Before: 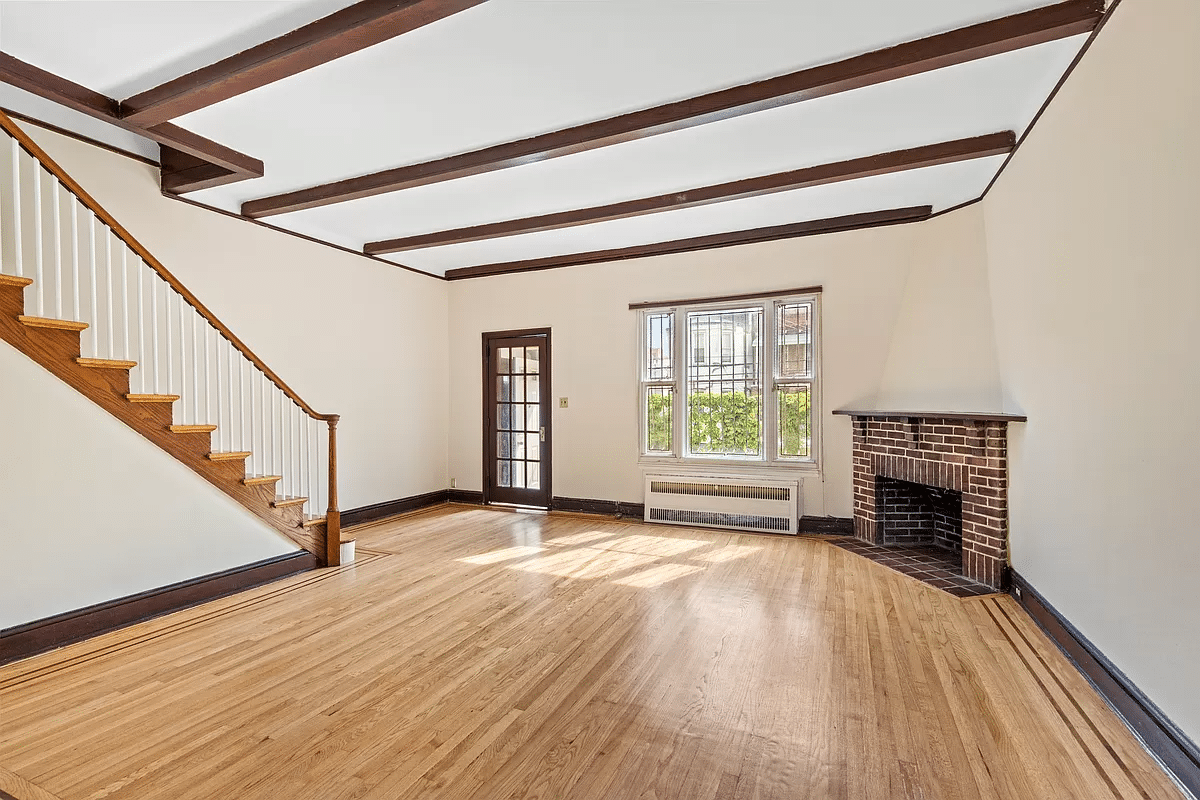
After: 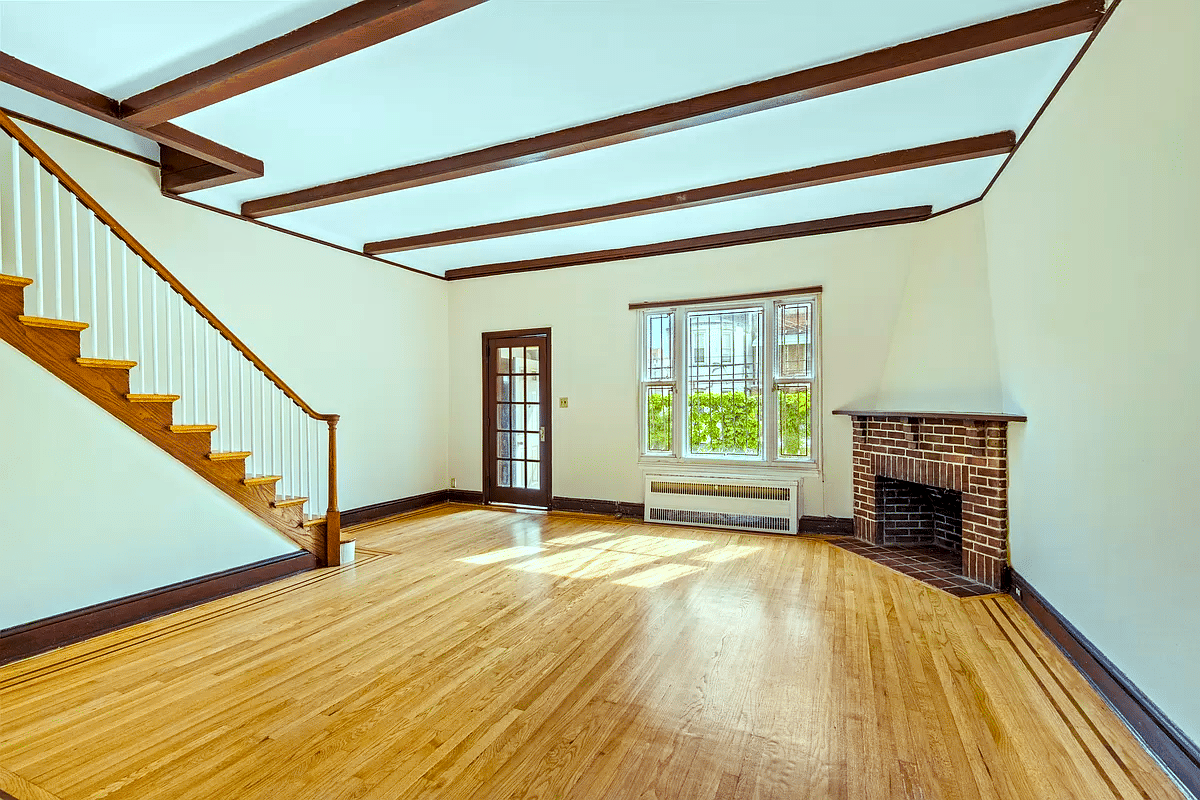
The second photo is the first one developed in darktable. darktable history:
local contrast: highlights 62%, shadows 109%, detail 107%, midtone range 0.522
color balance rgb: highlights gain › luminance 15.465%, highlights gain › chroma 3.929%, highlights gain › hue 211.81°, linear chroma grading › shadows 9.381%, linear chroma grading › highlights 9.373%, linear chroma grading › global chroma 15.32%, linear chroma grading › mid-tones 14.553%, perceptual saturation grading › global saturation 19.644%, global vibrance 20%
